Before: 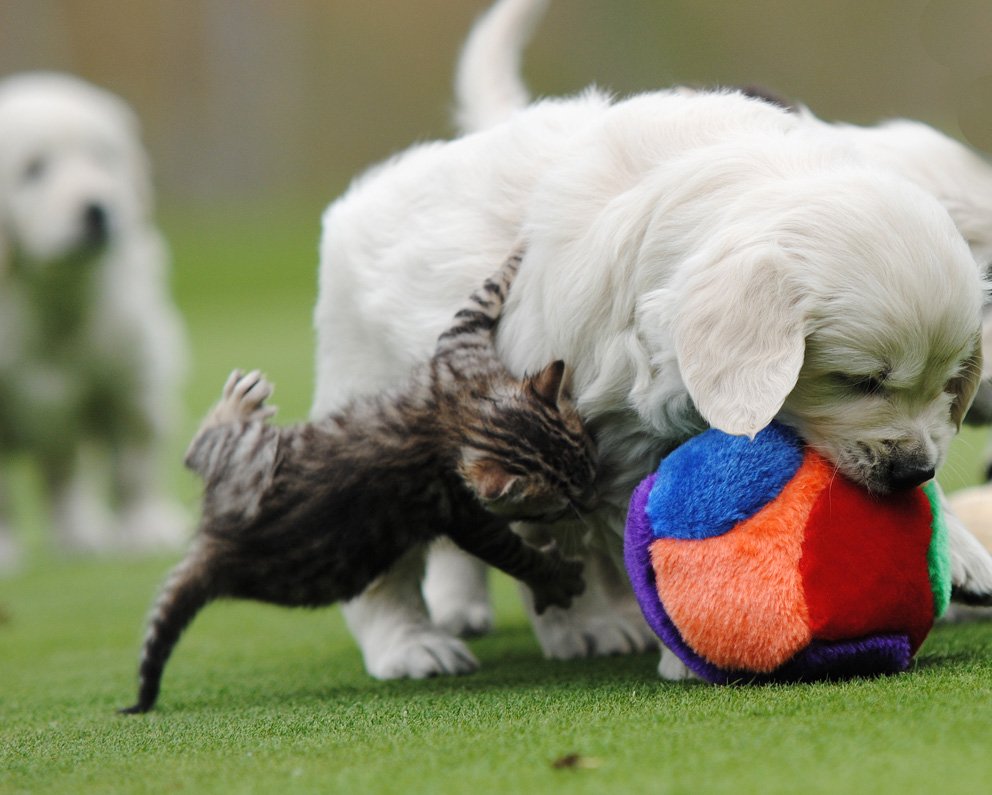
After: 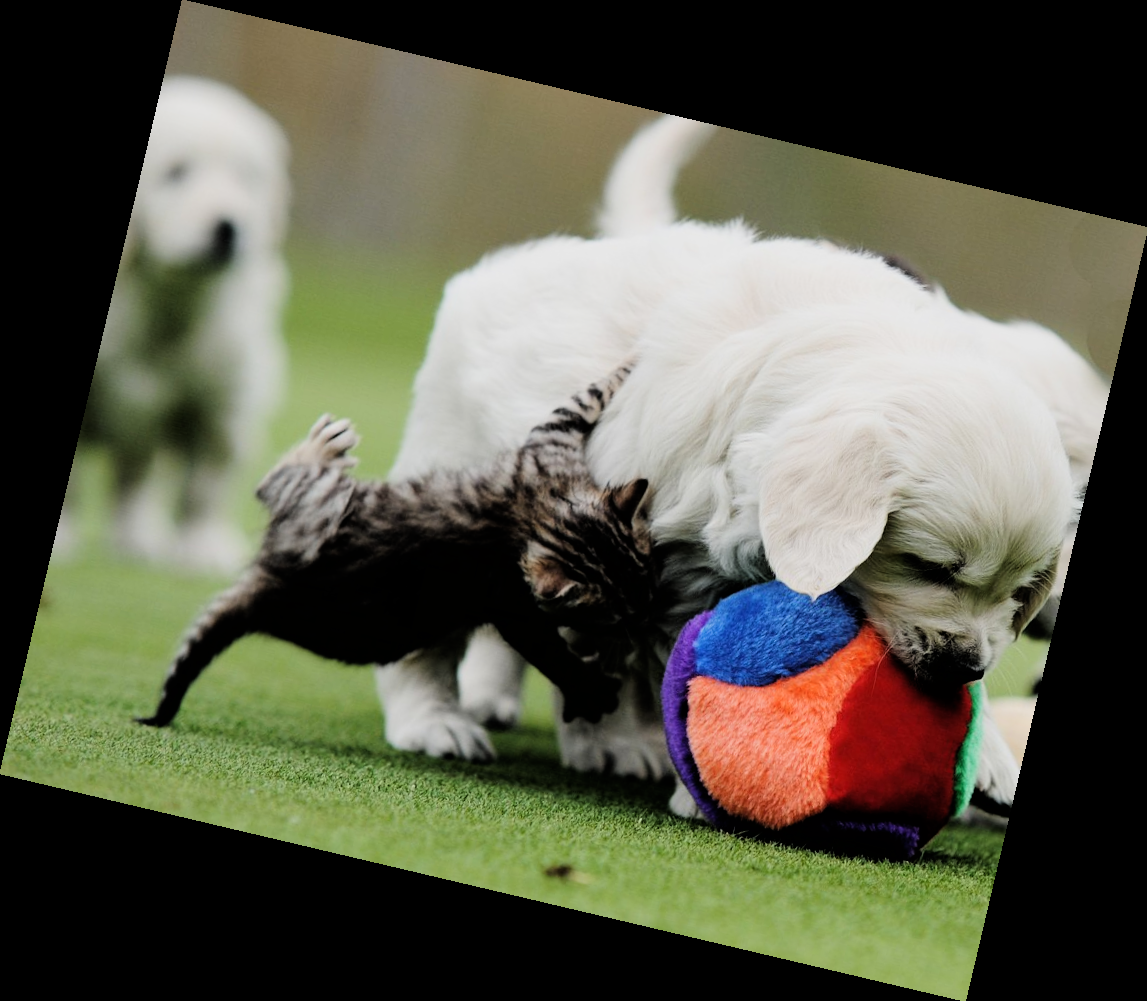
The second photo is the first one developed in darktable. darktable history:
rotate and perspective: rotation 13.27°, automatic cropping off
filmic rgb: black relative exposure -5 EV, hardness 2.88, contrast 1.5
